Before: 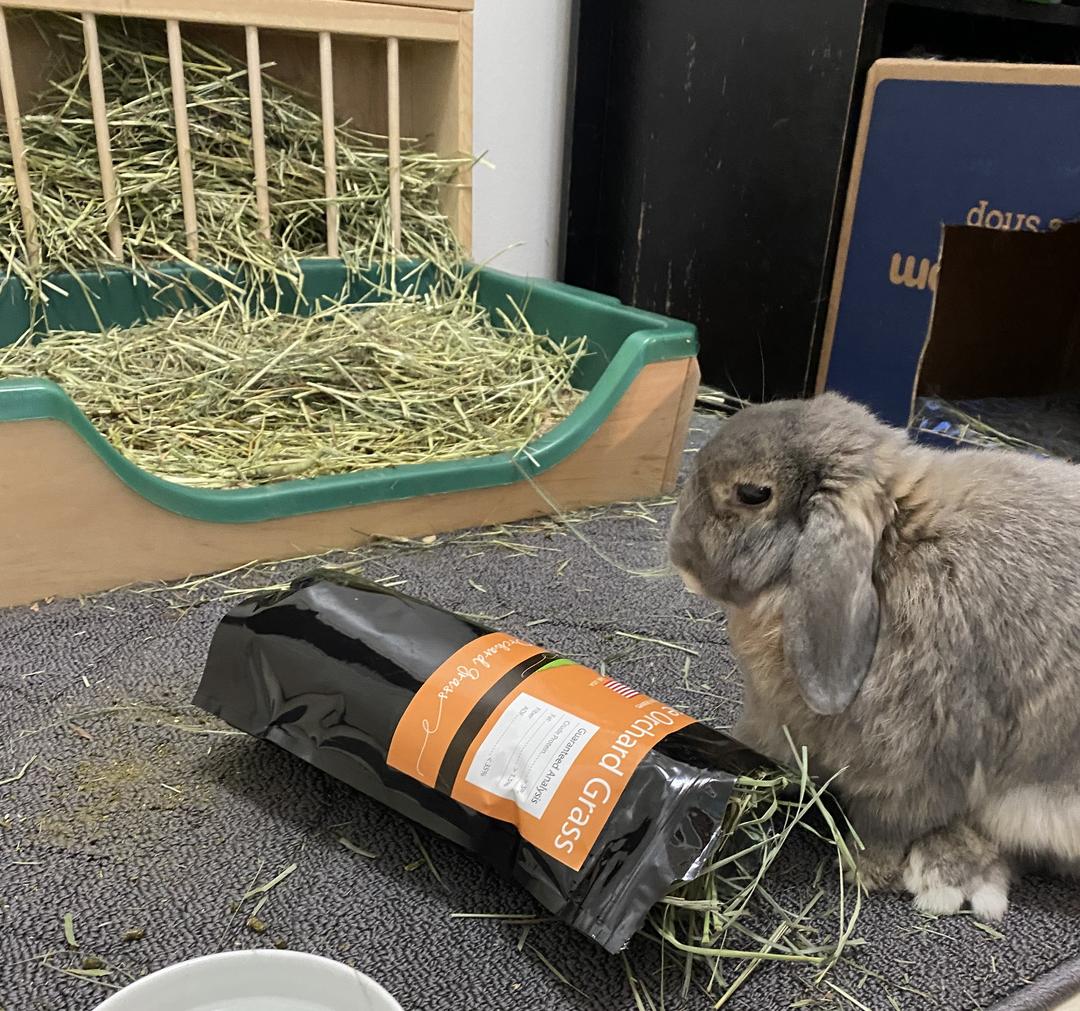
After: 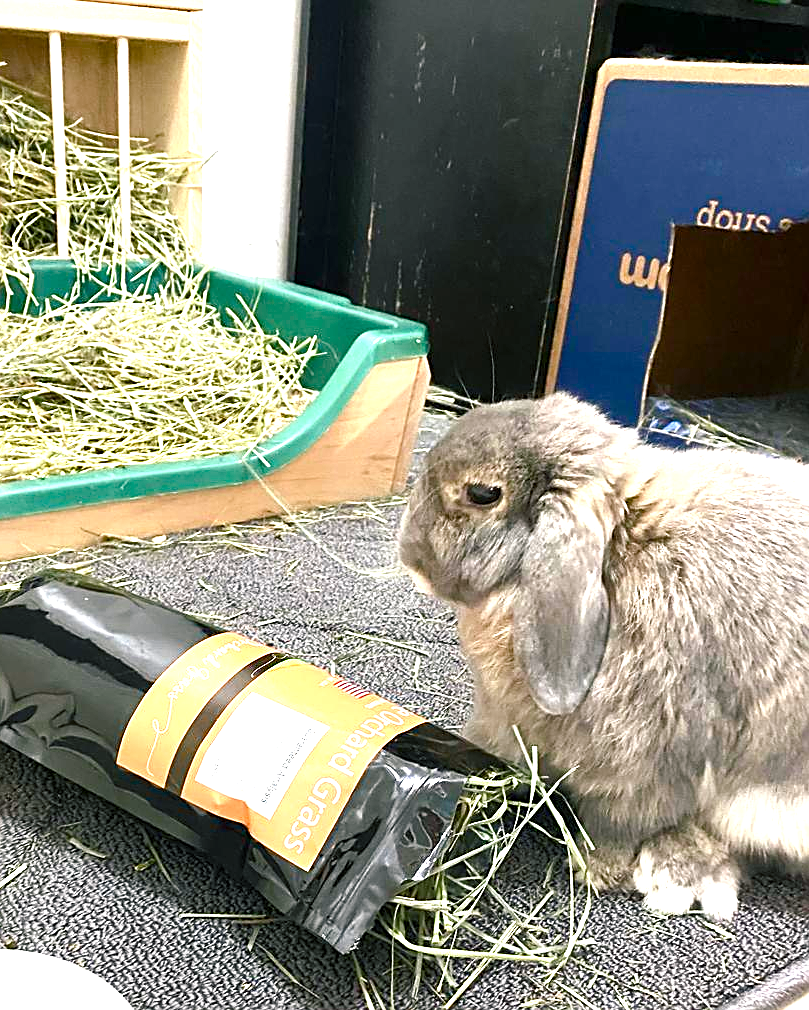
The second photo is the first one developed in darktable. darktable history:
color balance rgb: shadows lift › chroma 2.59%, shadows lift › hue 189.64°, perceptual saturation grading › global saturation 20%, perceptual saturation grading › highlights -50.452%, perceptual saturation grading › shadows 30.406%, perceptual brilliance grading › highlights 9.604%, perceptual brilliance grading › mid-tones 4.636%, global vibrance 20%
crop and rotate: left 25.052%
exposure: black level correction 0, exposure 1.2 EV, compensate exposure bias true, compensate highlight preservation false
sharpen: radius 1.931
